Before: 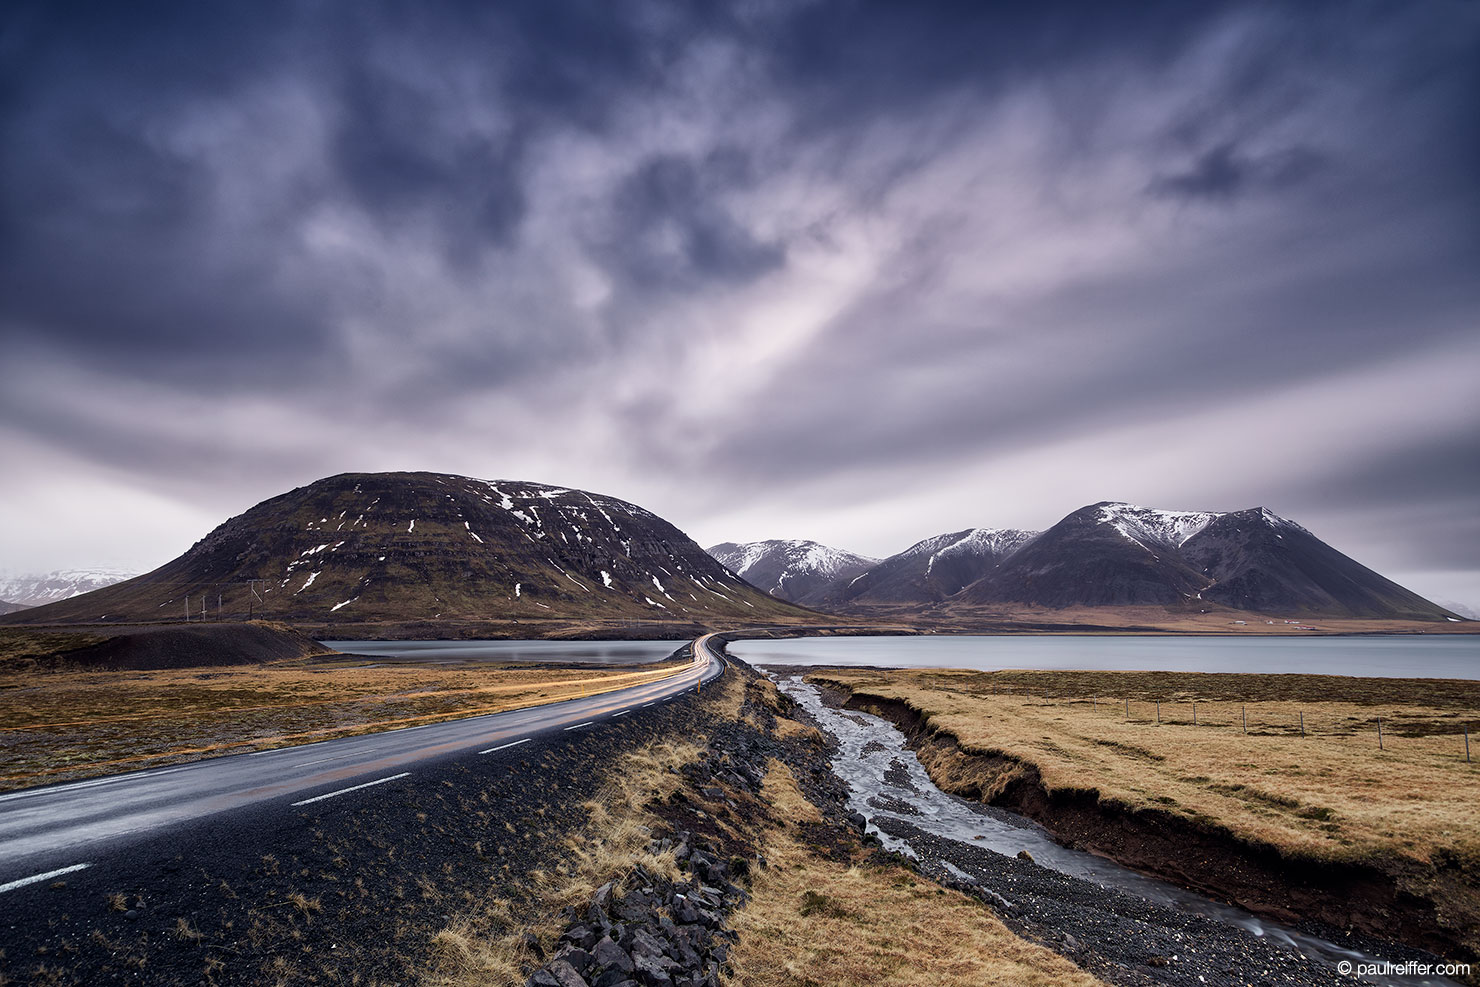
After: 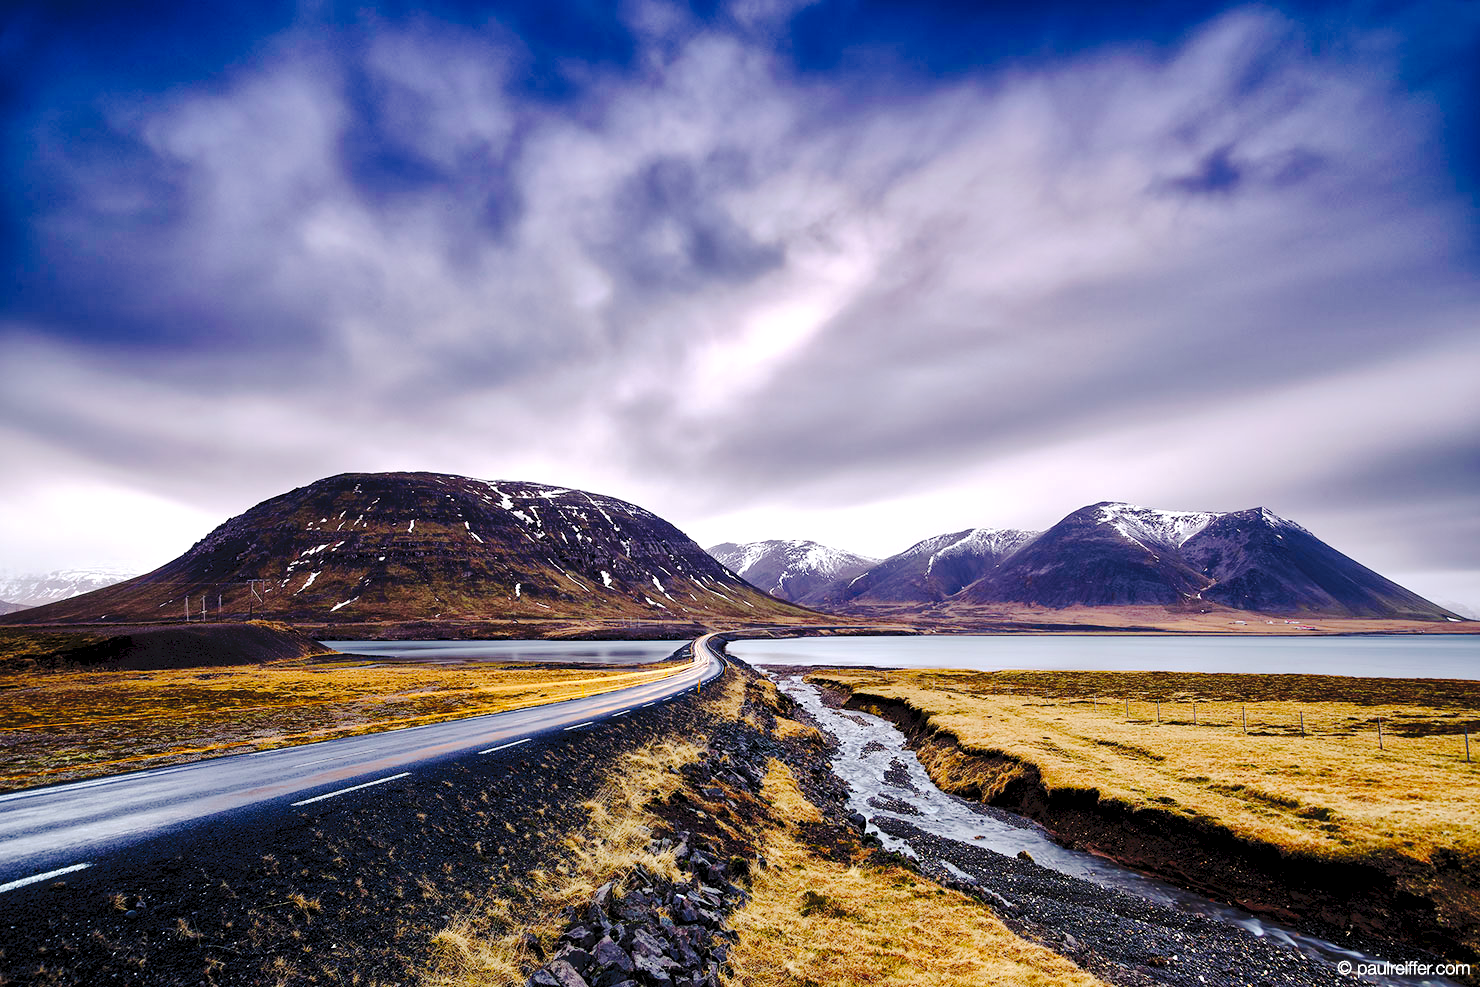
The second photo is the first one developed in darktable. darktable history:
color balance rgb: shadows lift › hue 85.81°, global offset › luminance -0.489%, linear chroma grading › global chroma 15.238%, perceptual saturation grading › global saturation 30.571%, perceptual brilliance grading › global brilliance 11.596%
tone curve: curves: ch0 [(0, 0) (0.003, 0.058) (0.011, 0.061) (0.025, 0.065) (0.044, 0.076) (0.069, 0.083) (0.1, 0.09) (0.136, 0.102) (0.177, 0.145) (0.224, 0.196) (0.277, 0.278) (0.335, 0.375) (0.399, 0.486) (0.468, 0.578) (0.543, 0.651) (0.623, 0.717) (0.709, 0.783) (0.801, 0.838) (0.898, 0.91) (1, 1)], preserve colors none
shadows and highlights: shadows 12.61, white point adjustment 1.14, soften with gaussian
